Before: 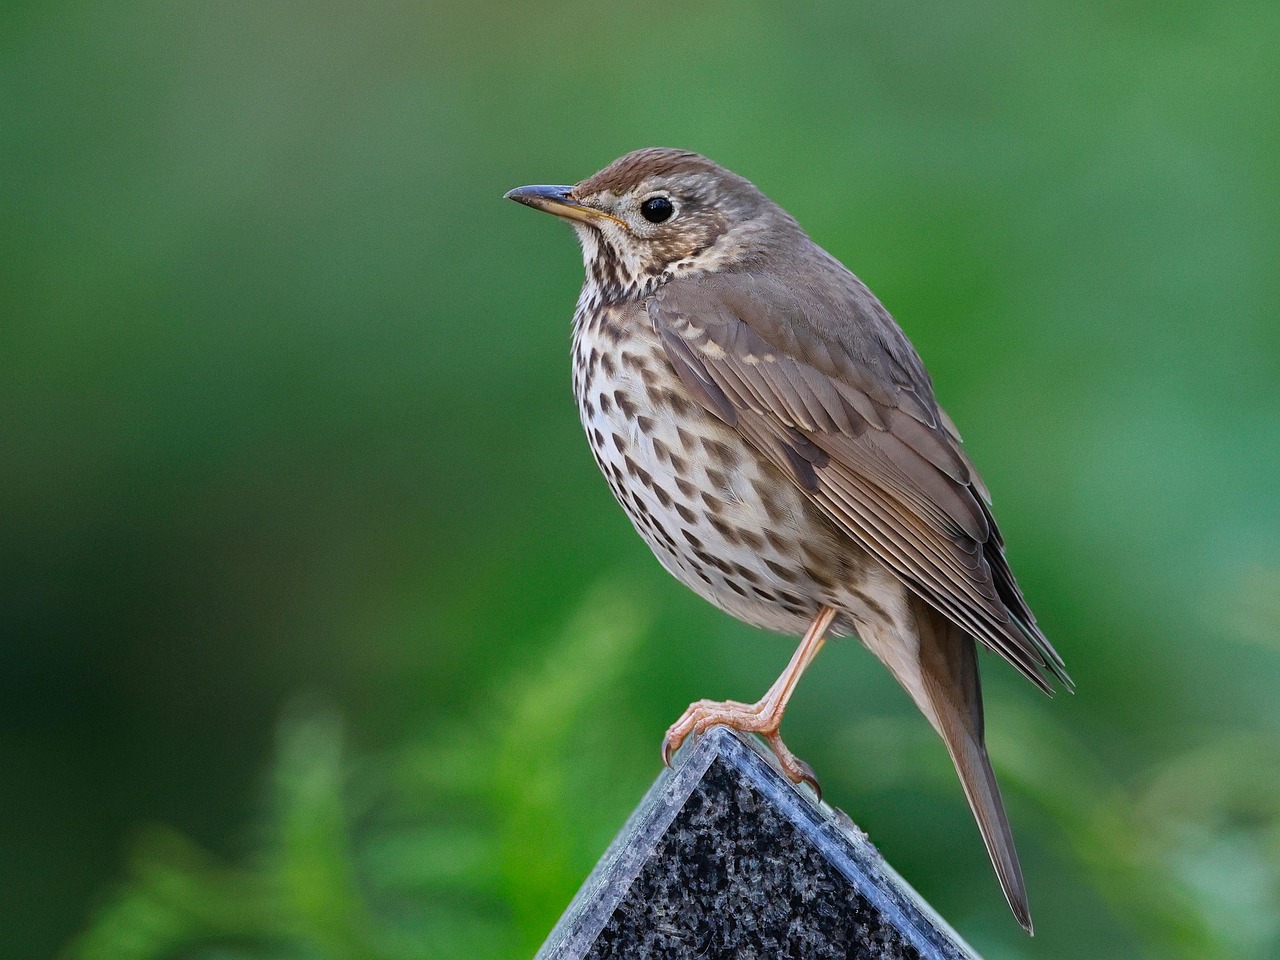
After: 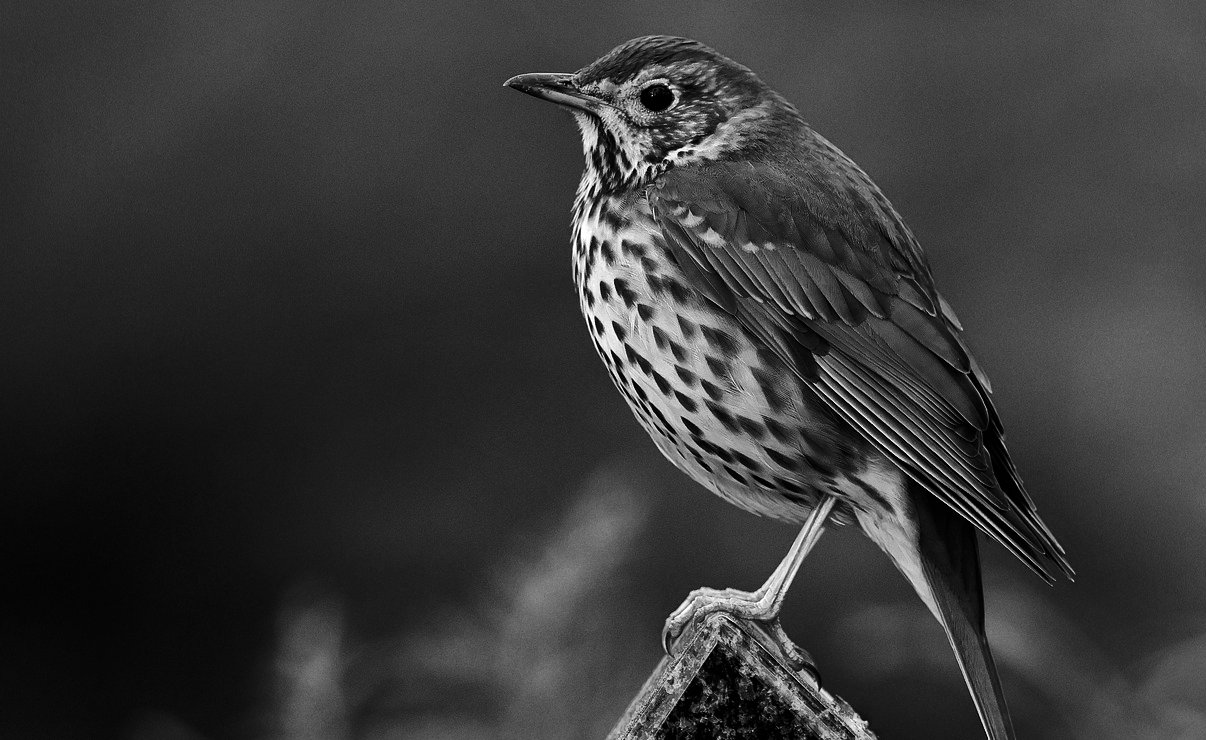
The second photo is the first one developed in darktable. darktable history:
crop and rotate: angle 0.03°, top 11.643%, right 5.651%, bottom 11.189%
shadows and highlights: soften with gaussian
tone equalizer: -8 EV -0.417 EV, -7 EV -0.389 EV, -6 EV -0.333 EV, -5 EV -0.222 EV, -3 EV 0.222 EV, -2 EV 0.333 EV, -1 EV 0.389 EV, +0 EV 0.417 EV, edges refinement/feathering 500, mask exposure compensation -1.57 EV, preserve details no
contrast brightness saturation: contrast -0.03, brightness -0.59, saturation -1
color balance rgb: shadows lift › hue 87.51°, highlights gain › chroma 3.21%, highlights gain › hue 55.1°, global offset › chroma 0.15%, global offset › hue 253.66°, linear chroma grading › global chroma 0.5%
